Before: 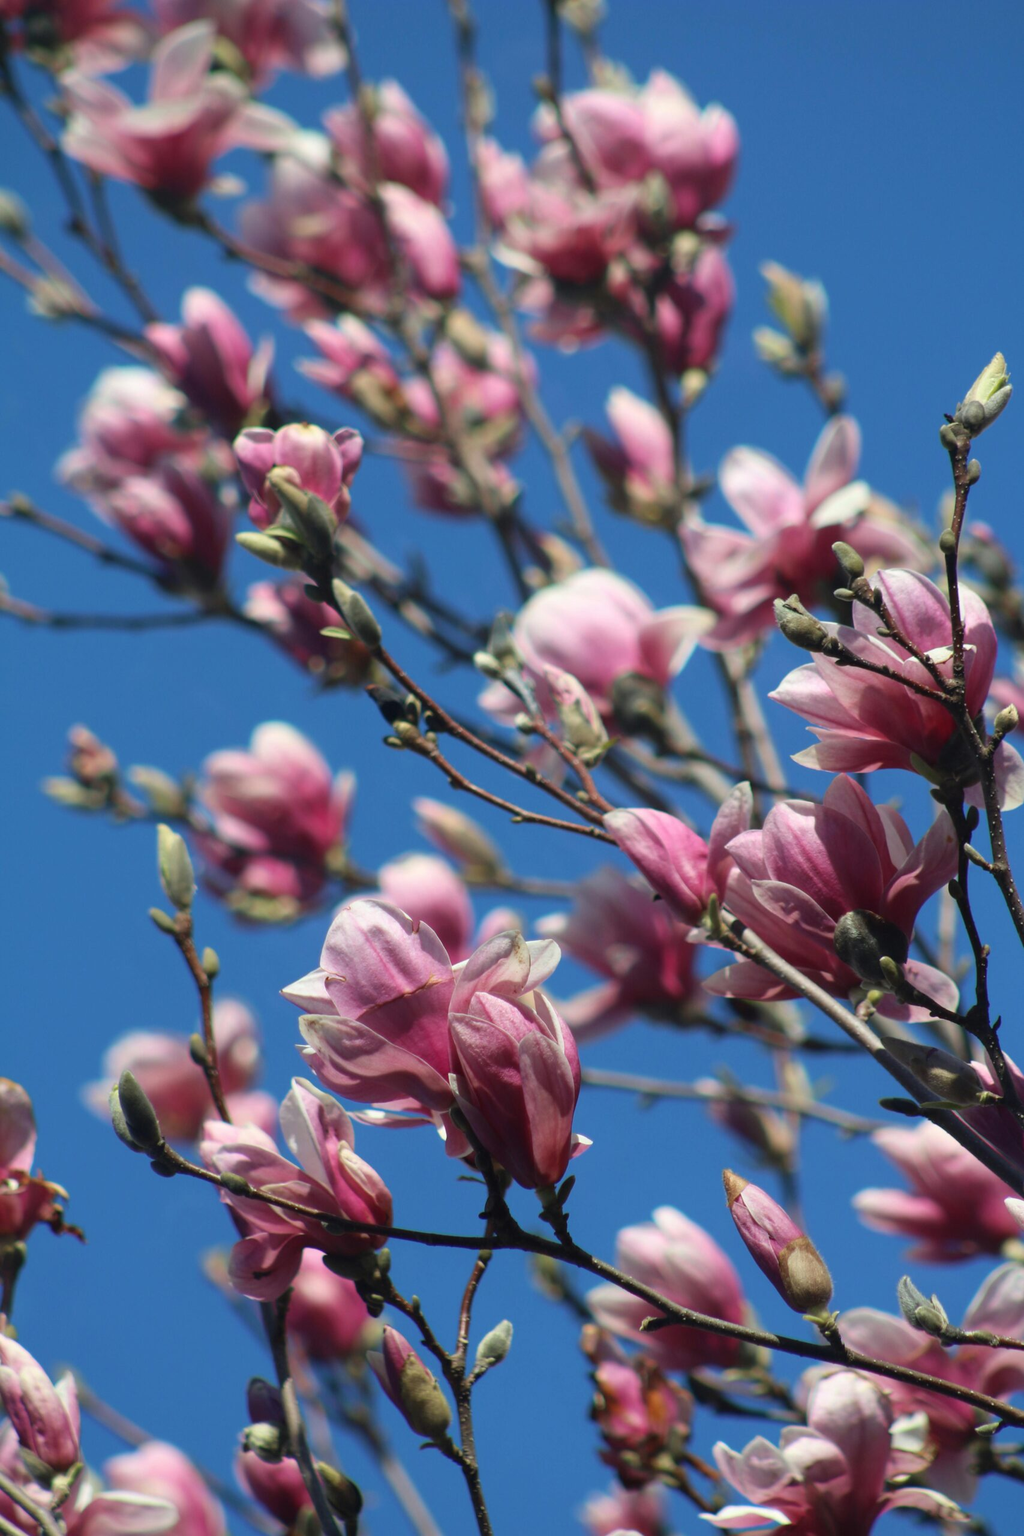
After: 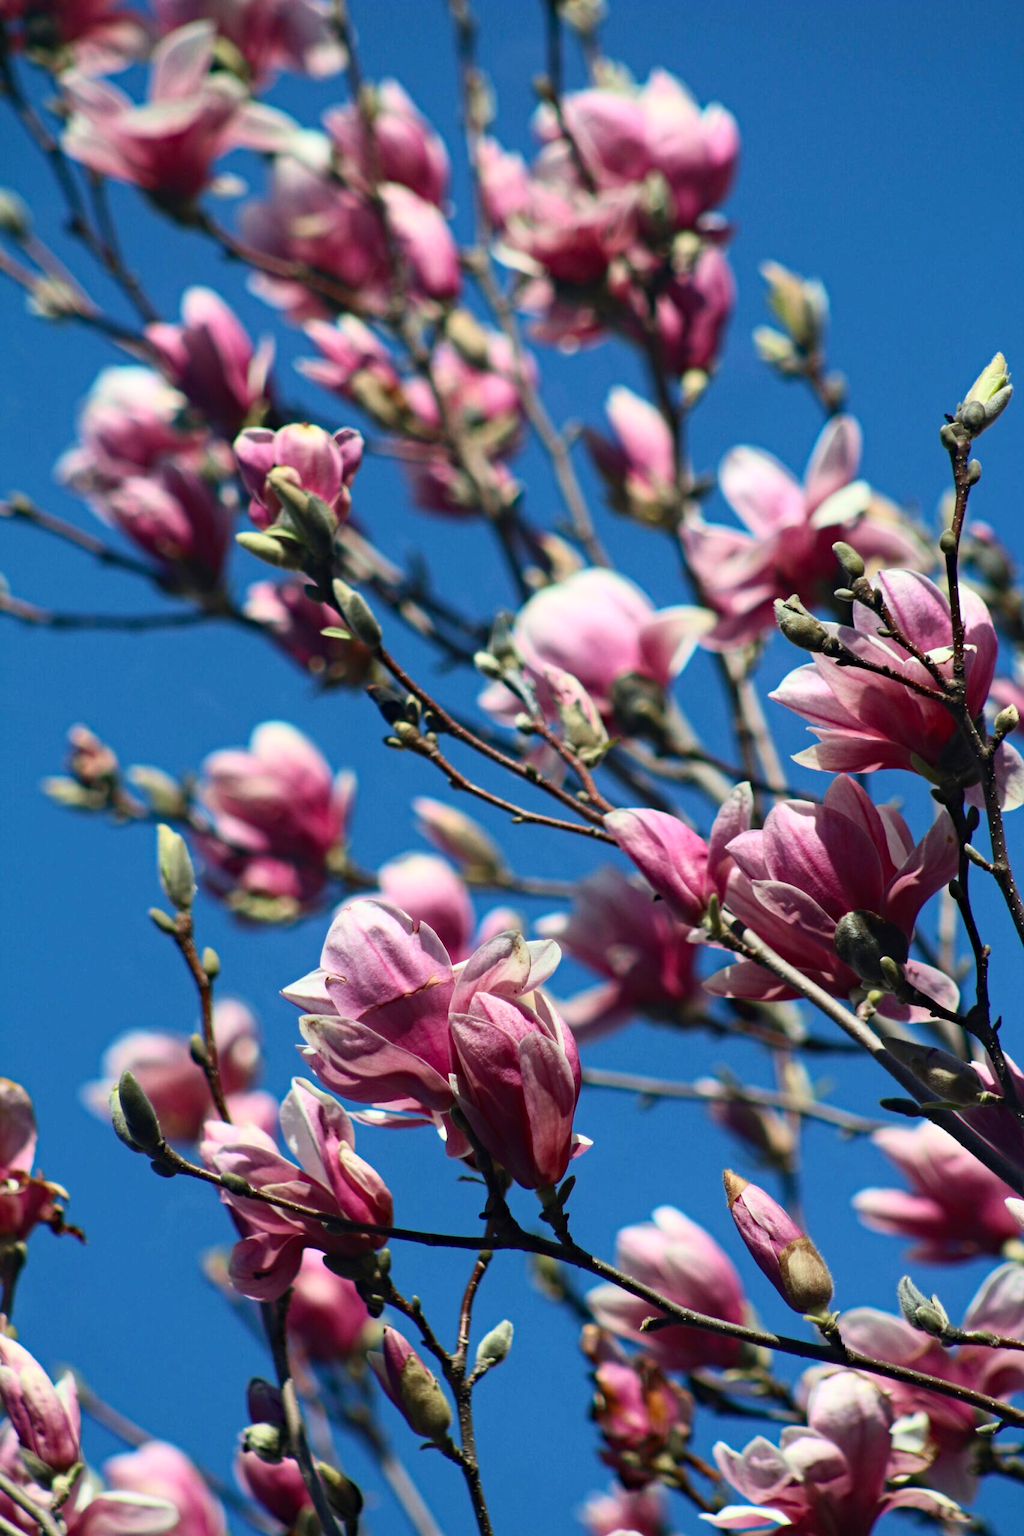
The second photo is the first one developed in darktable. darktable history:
contrast brightness saturation: contrast 0.245, brightness 0.09
haze removal: strength 0.3, distance 0.247, adaptive false
